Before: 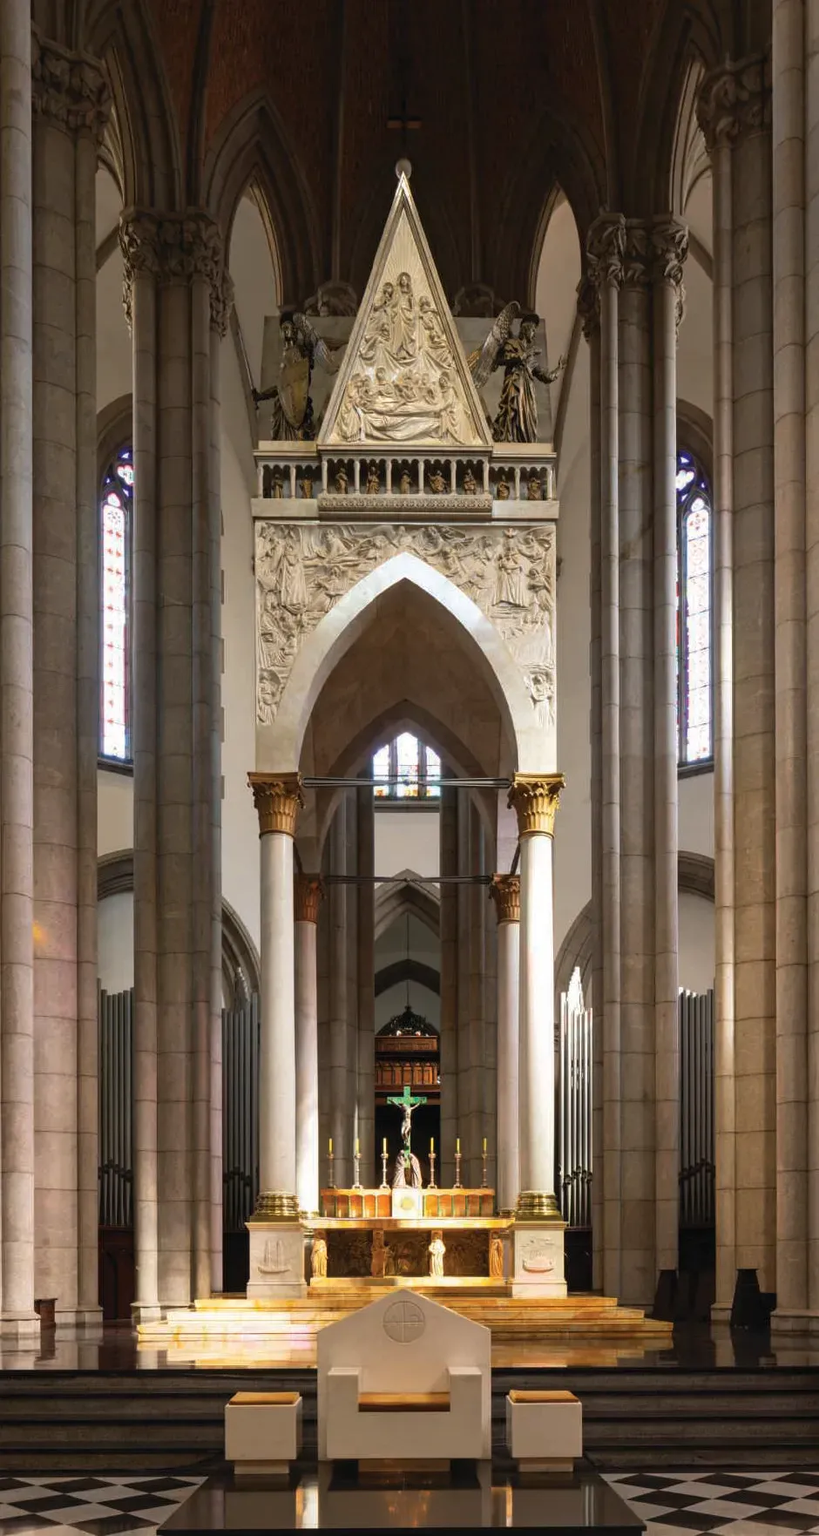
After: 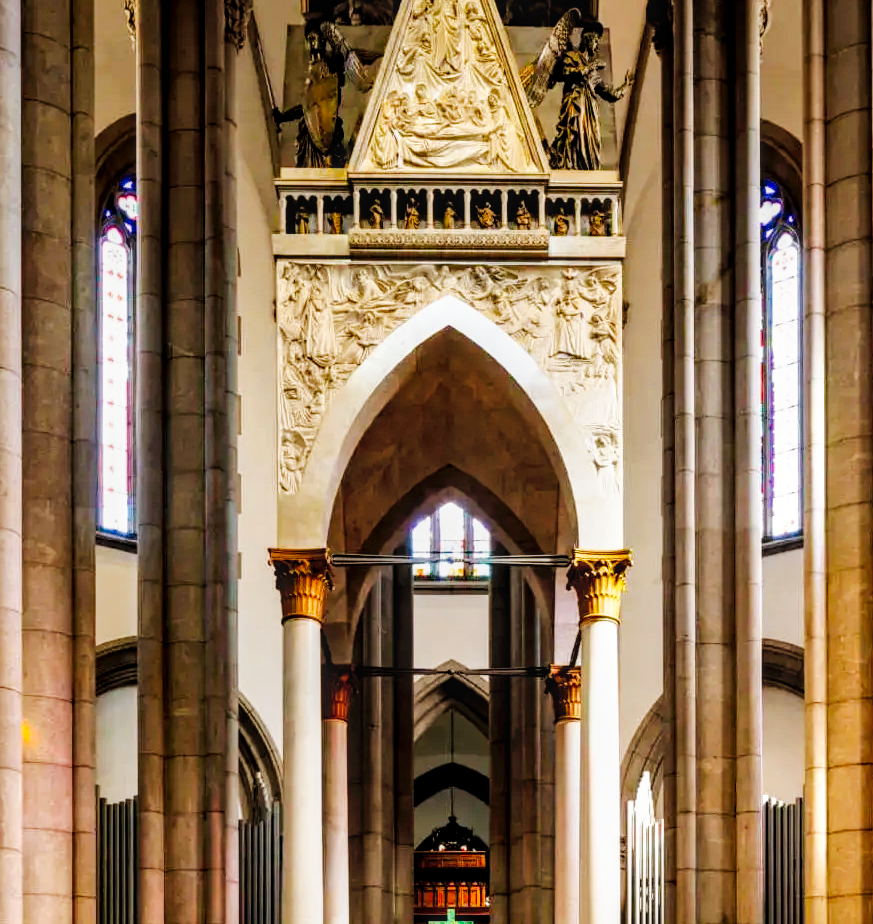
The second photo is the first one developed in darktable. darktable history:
crop: left 1.744%, top 19.225%, right 5.069%, bottom 28.357%
local contrast: on, module defaults
color balance: output saturation 110%
exposure: black level correction 0, exposure 0.5 EV, compensate exposure bias true, compensate highlight preservation false
filmic rgb: black relative exposure -7.65 EV, white relative exposure 4.56 EV, hardness 3.61
shadows and highlights: shadows 30
tone curve: curves: ch0 [(0, 0) (0.003, 0.002) (0.011, 0.002) (0.025, 0.002) (0.044, 0.002) (0.069, 0.002) (0.1, 0.003) (0.136, 0.008) (0.177, 0.03) (0.224, 0.058) (0.277, 0.139) (0.335, 0.233) (0.399, 0.363) (0.468, 0.506) (0.543, 0.649) (0.623, 0.781) (0.709, 0.88) (0.801, 0.956) (0.898, 0.994) (1, 1)], preserve colors none
